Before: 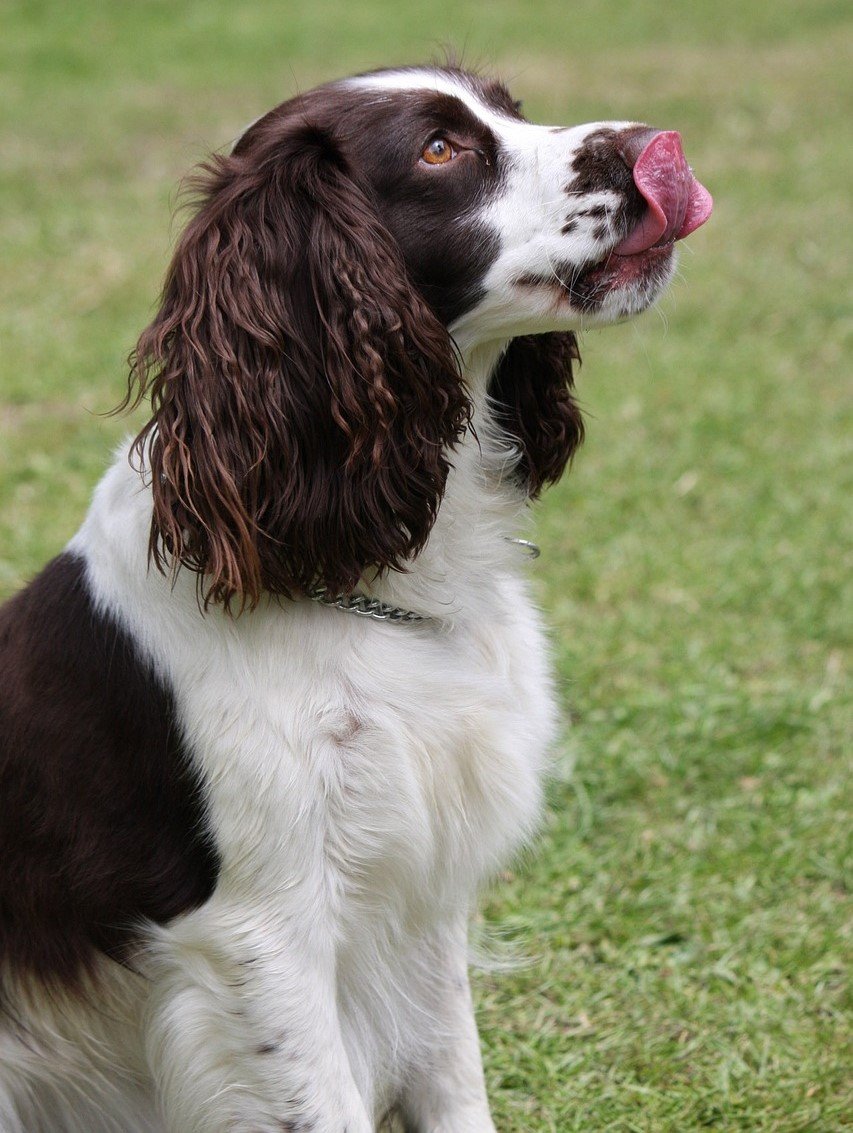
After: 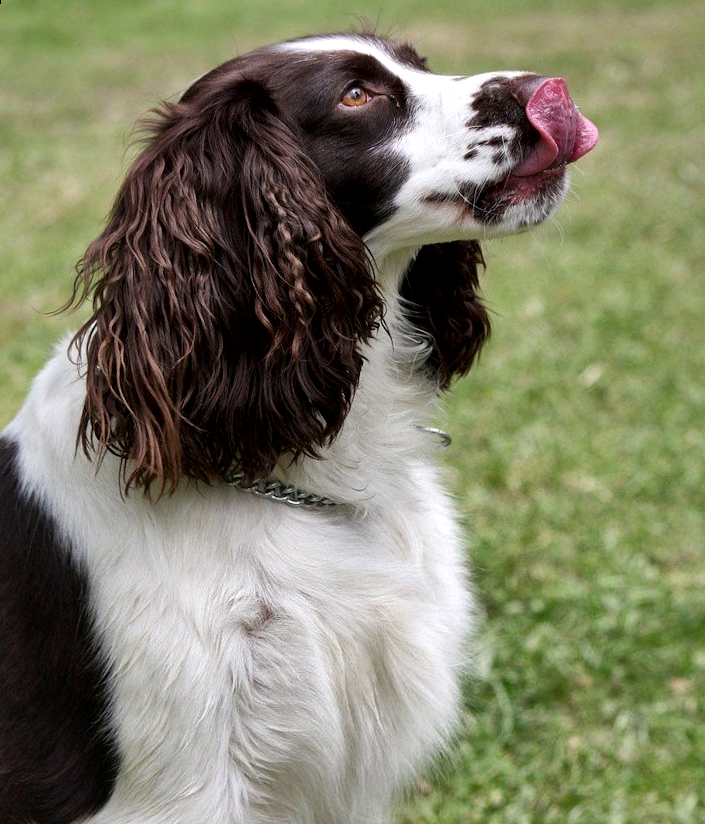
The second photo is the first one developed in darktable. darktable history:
rotate and perspective: rotation 0.72°, lens shift (vertical) -0.352, lens shift (horizontal) -0.051, crop left 0.152, crop right 0.859, crop top 0.019, crop bottom 0.964
shadows and highlights: low approximation 0.01, soften with gaussian
crop: bottom 24.967%
local contrast: mode bilateral grid, contrast 100, coarseness 100, detail 165%, midtone range 0.2
